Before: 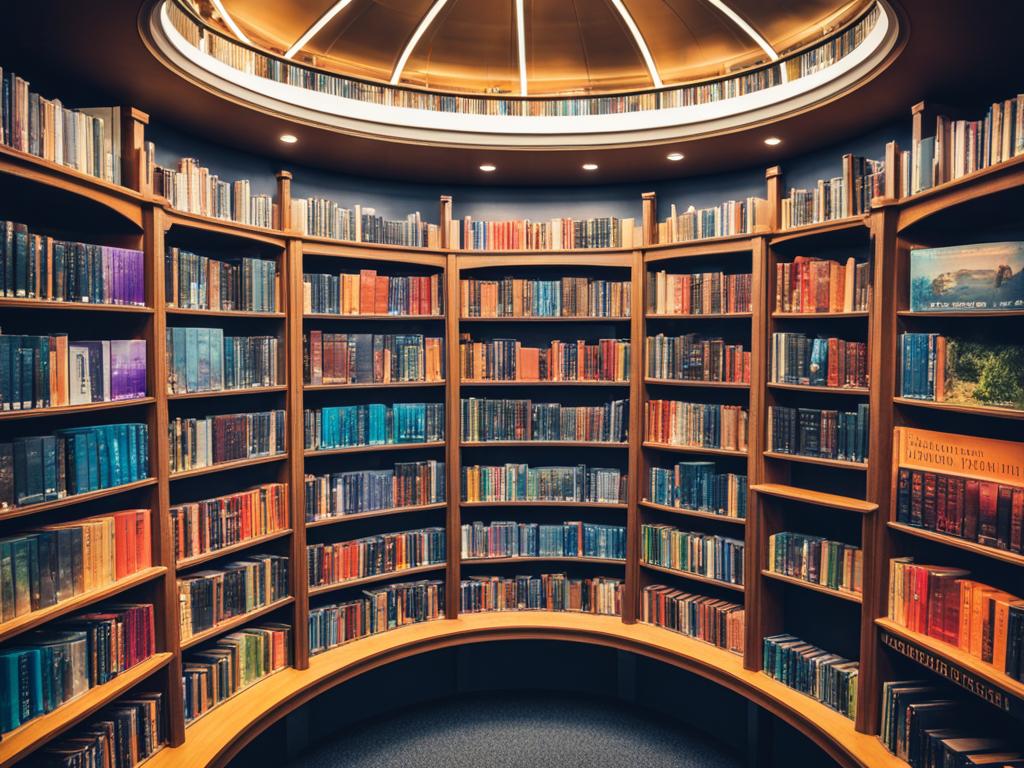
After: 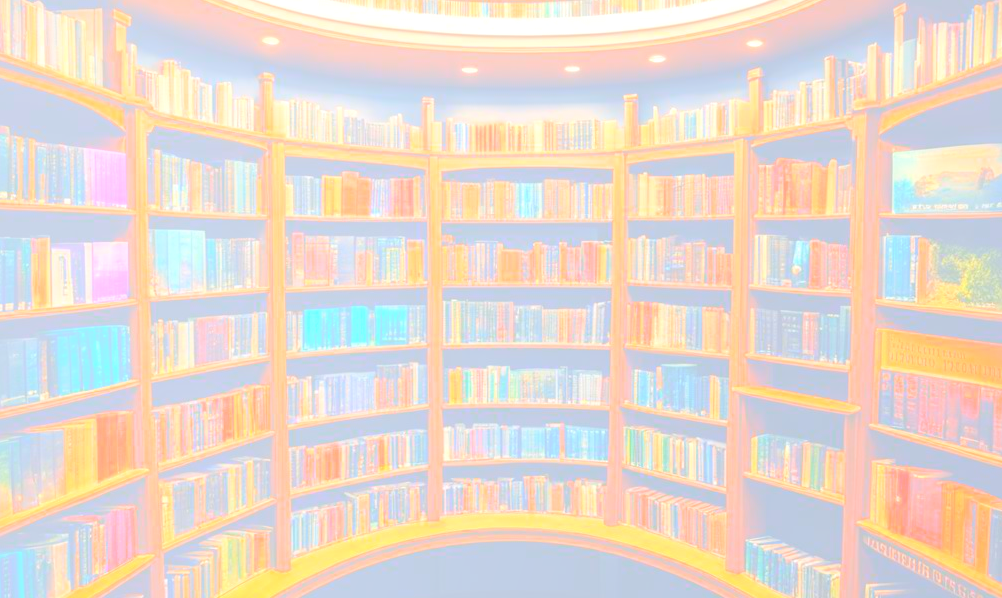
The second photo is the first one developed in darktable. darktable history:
crop and rotate: left 1.814%, top 12.818%, right 0.25%, bottom 9.225%
exposure: exposure 0.6 EV, compensate highlight preservation false
bloom: size 85%, threshold 5%, strength 85%
tone equalizer: on, module defaults
